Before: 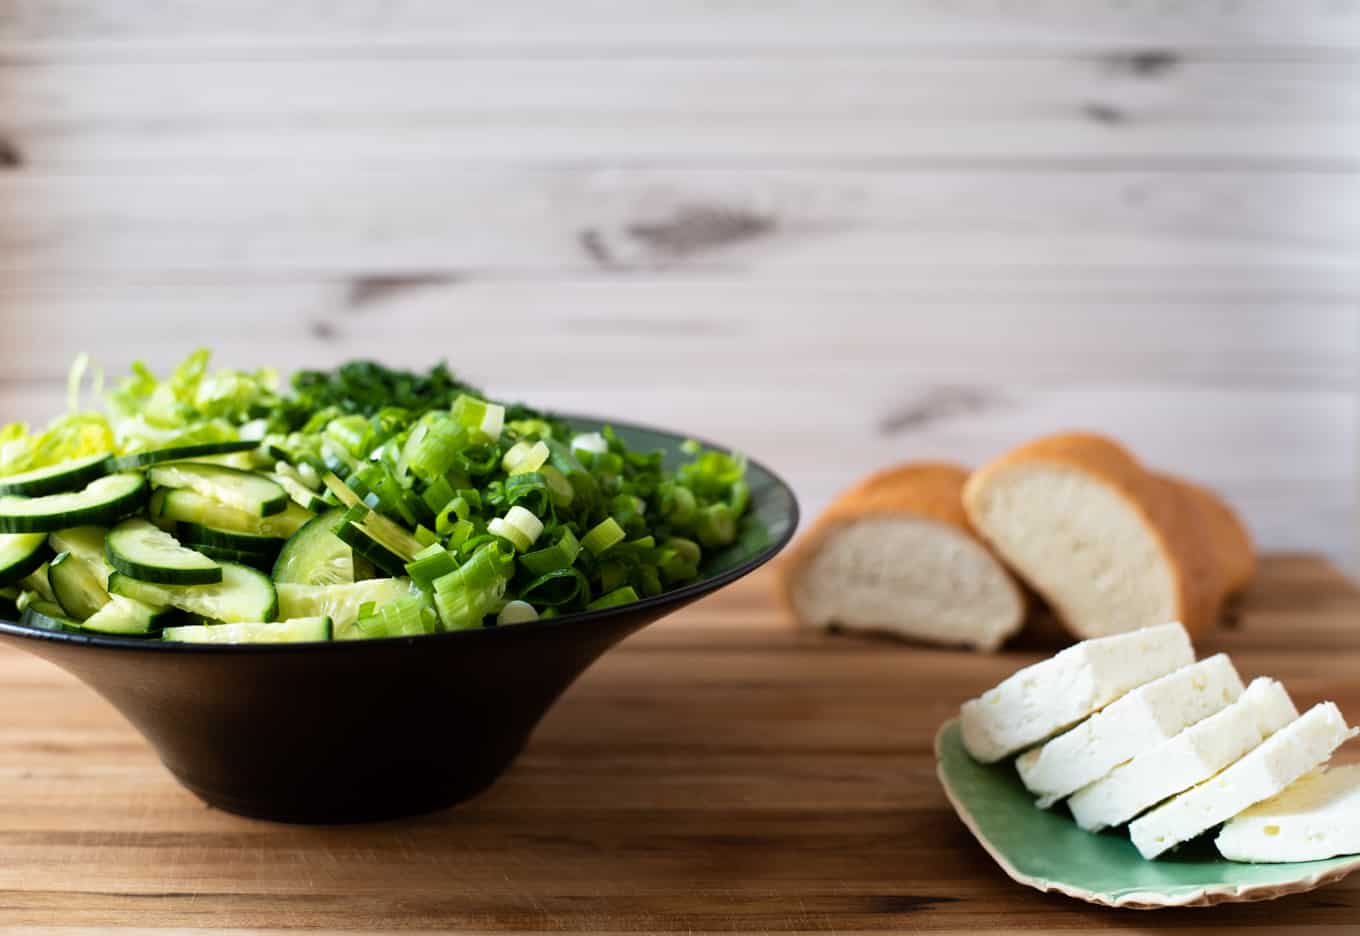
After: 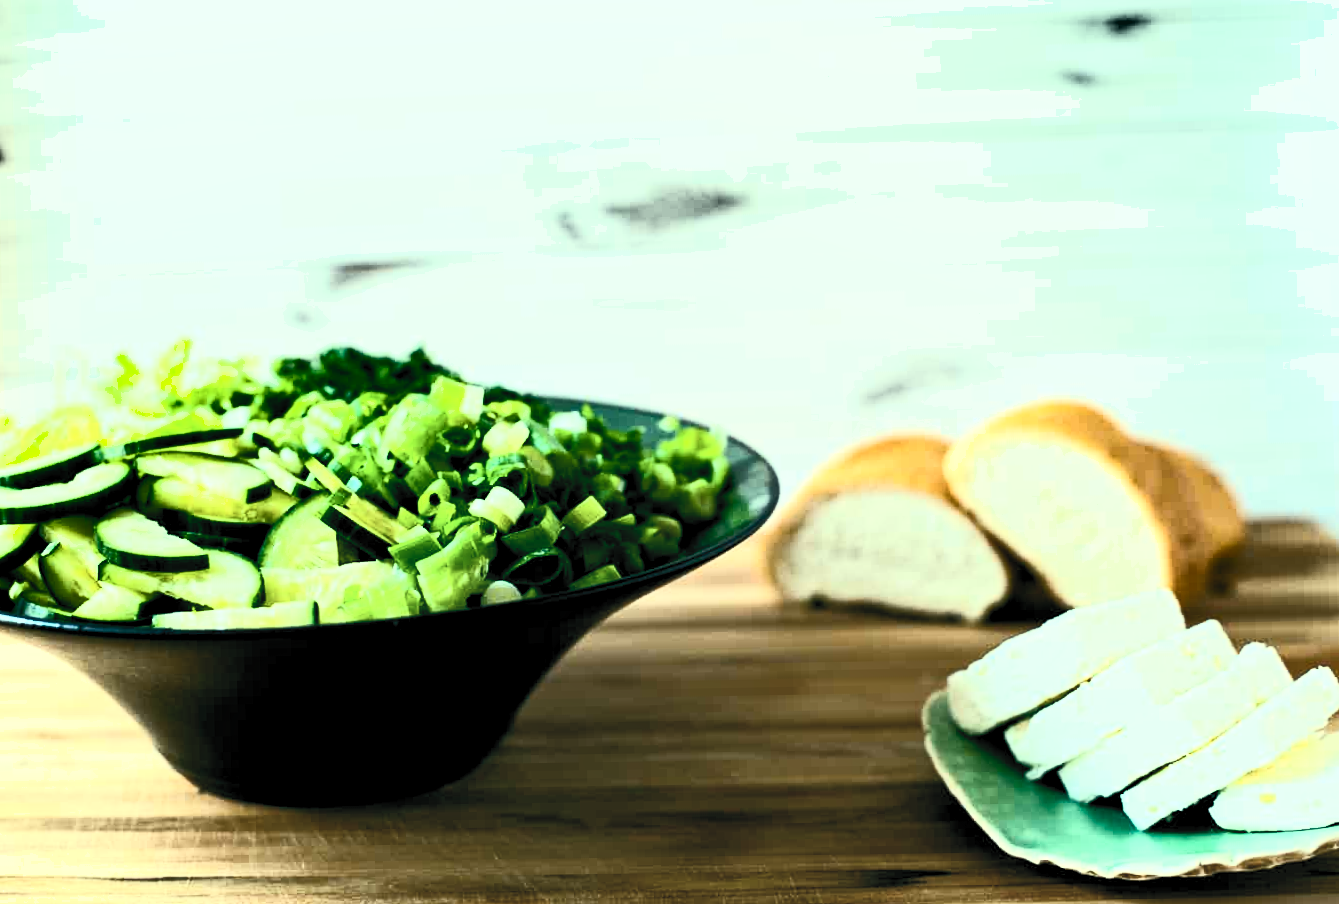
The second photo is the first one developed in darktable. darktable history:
shadows and highlights: radius 264.75, soften with gaussian
contrast equalizer: y [[0.5, 0.501, 0.532, 0.538, 0.54, 0.541], [0.5 ×6], [0.5 ×6], [0 ×6], [0 ×6]]
color balance rgb: shadows lift › luminance -7.7%, shadows lift › chroma 2.13%, shadows lift › hue 165.27°, power › luminance -7.77%, power › chroma 1.1%, power › hue 215.88°, highlights gain › luminance 15.15%, highlights gain › chroma 7%, highlights gain › hue 125.57°, global offset › luminance -0.33%, global offset › chroma 0.11%, global offset › hue 165.27°, perceptual saturation grading › global saturation 24.42%, perceptual saturation grading › highlights -24.42%, perceptual saturation grading › mid-tones 24.42%, perceptual saturation grading › shadows 40%, perceptual brilliance grading › global brilliance -5%, perceptual brilliance grading › highlights 24.42%, perceptual brilliance grading › mid-tones 7%, perceptual brilliance grading › shadows -5%
contrast brightness saturation: contrast 0.43, brightness 0.56, saturation -0.19
rotate and perspective: rotation -1.32°, lens shift (horizontal) -0.031, crop left 0.015, crop right 0.985, crop top 0.047, crop bottom 0.982
